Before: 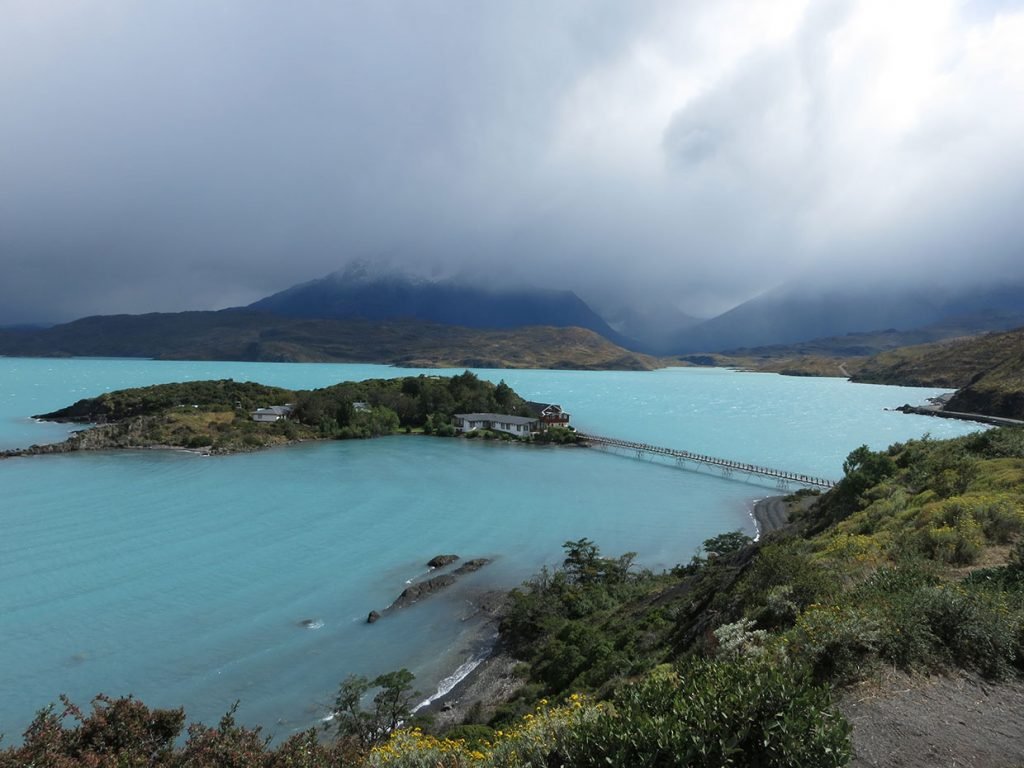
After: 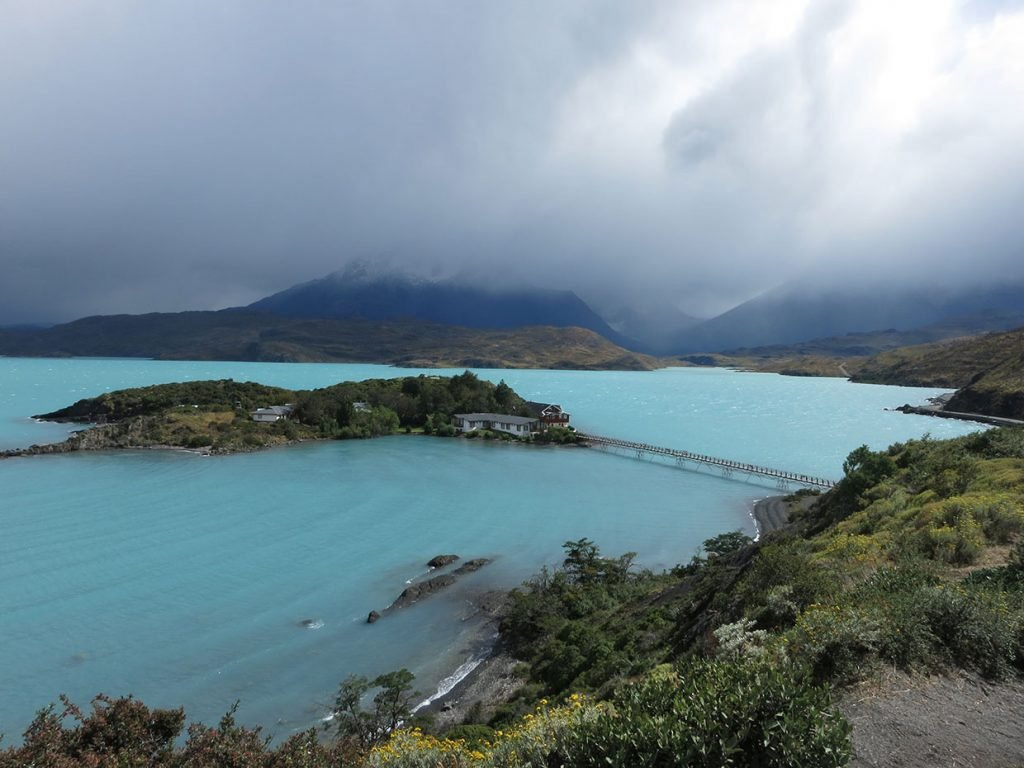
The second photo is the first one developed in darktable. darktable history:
grain: coarseness 0.81 ISO, strength 1.34%, mid-tones bias 0%
shadows and highlights: shadows 37.27, highlights -28.18, soften with gaussian
white balance: emerald 1
